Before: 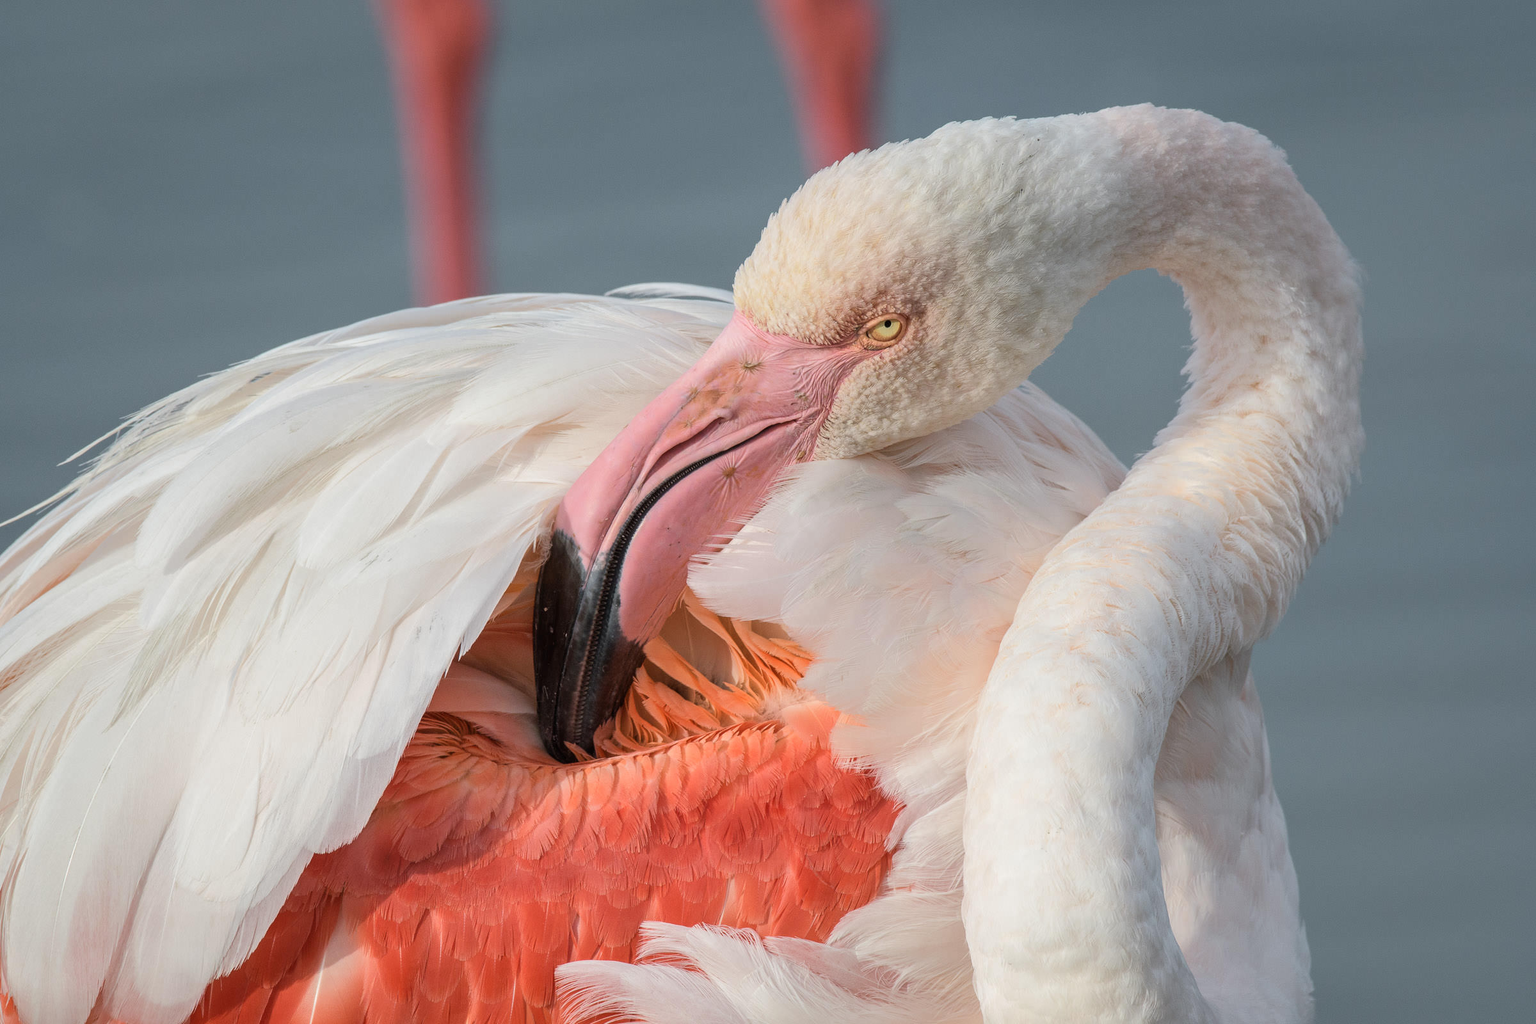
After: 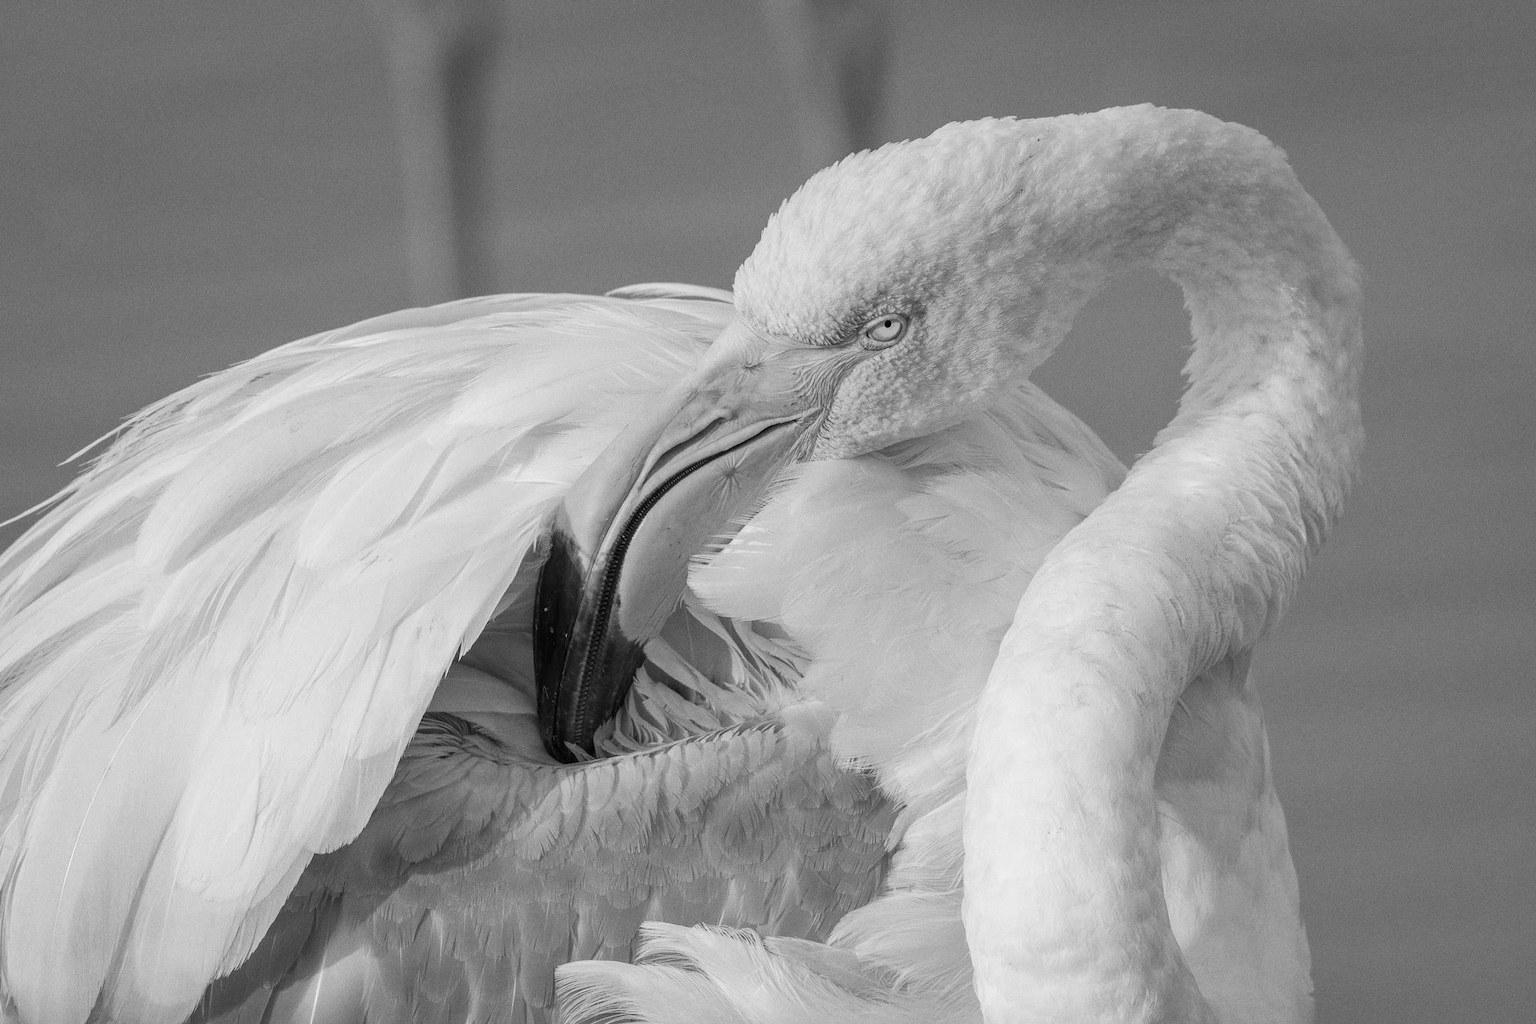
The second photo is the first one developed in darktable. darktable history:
monochrome: a -3.63, b -0.465
grain: coarseness 0.47 ISO
